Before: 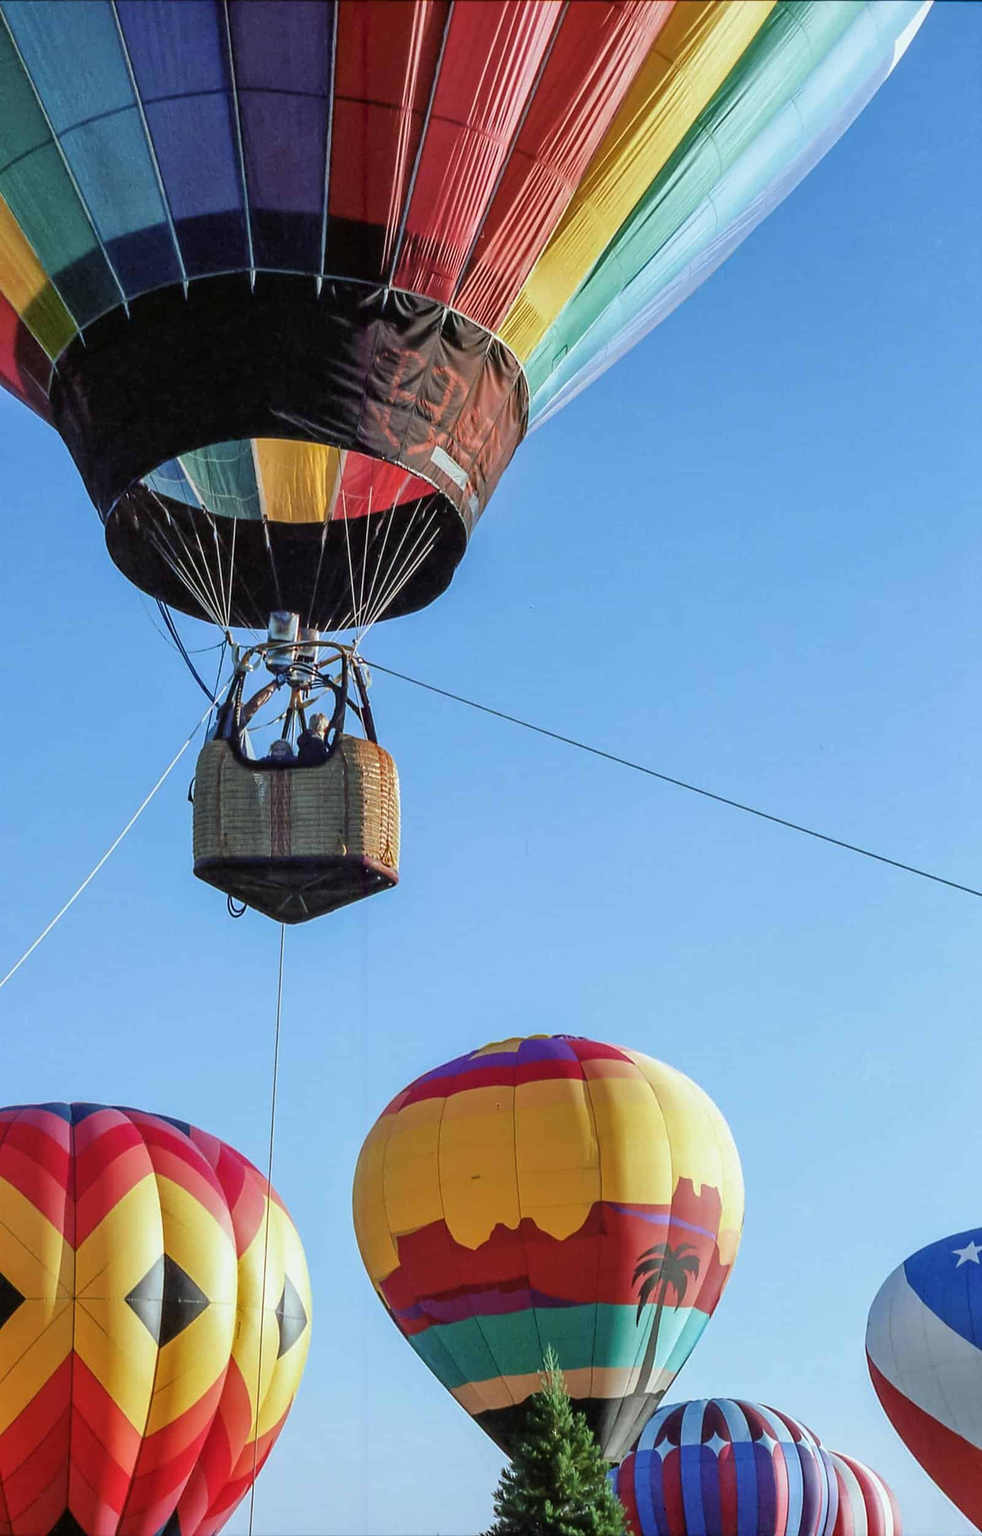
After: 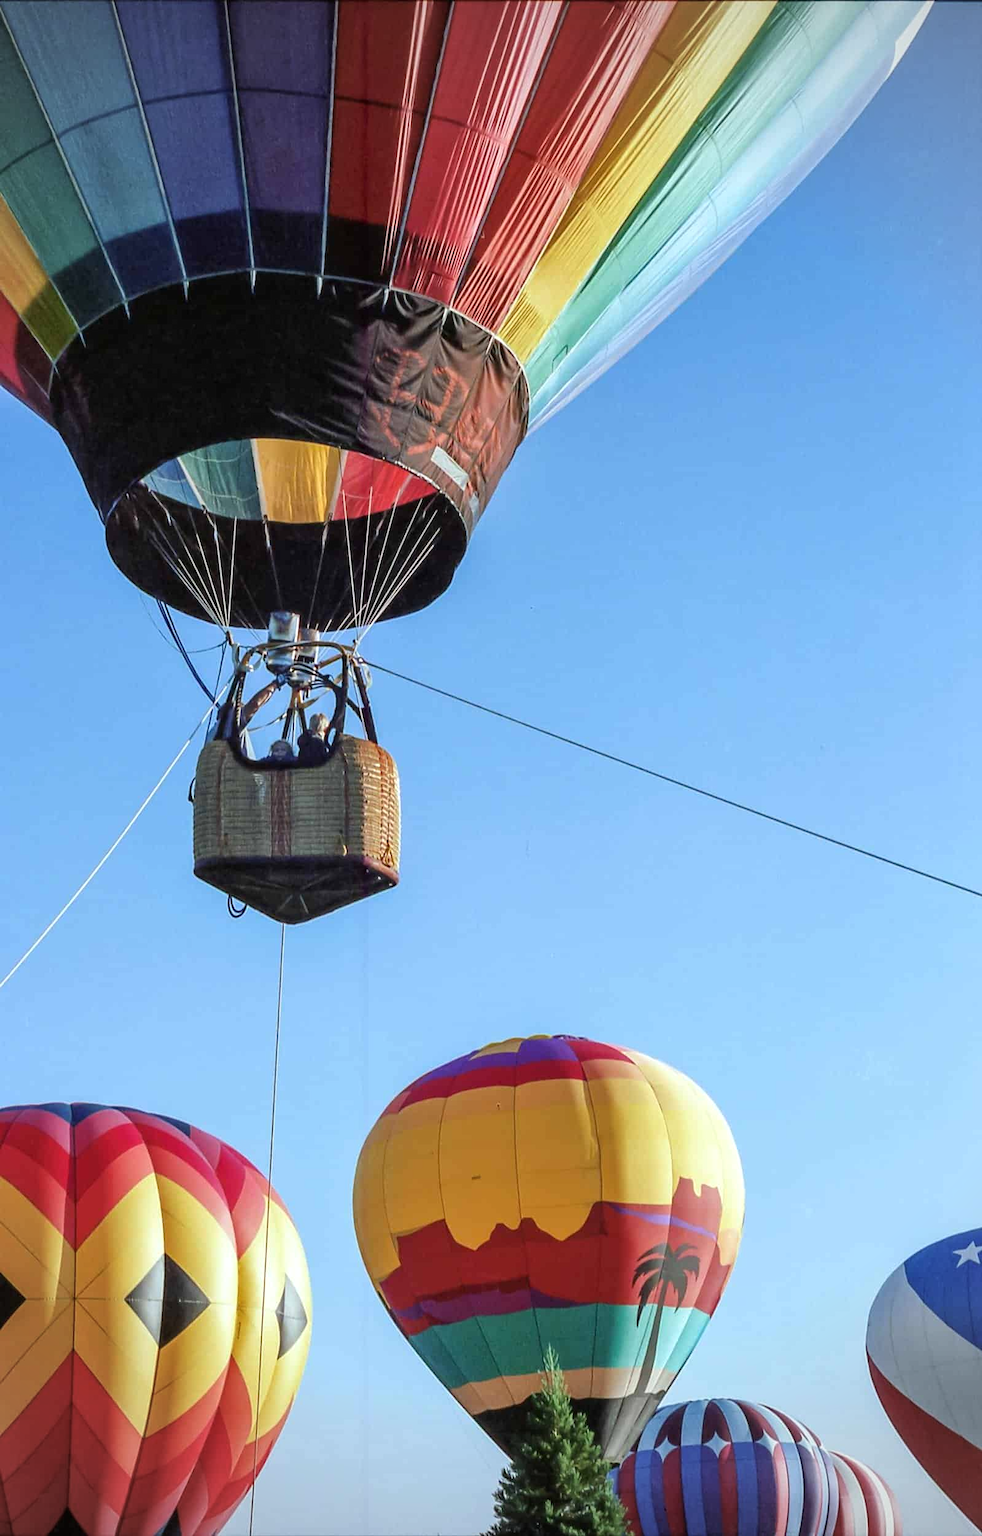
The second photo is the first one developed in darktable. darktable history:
vignetting: on, module defaults
exposure: exposure 0.2 EV, compensate highlight preservation false
